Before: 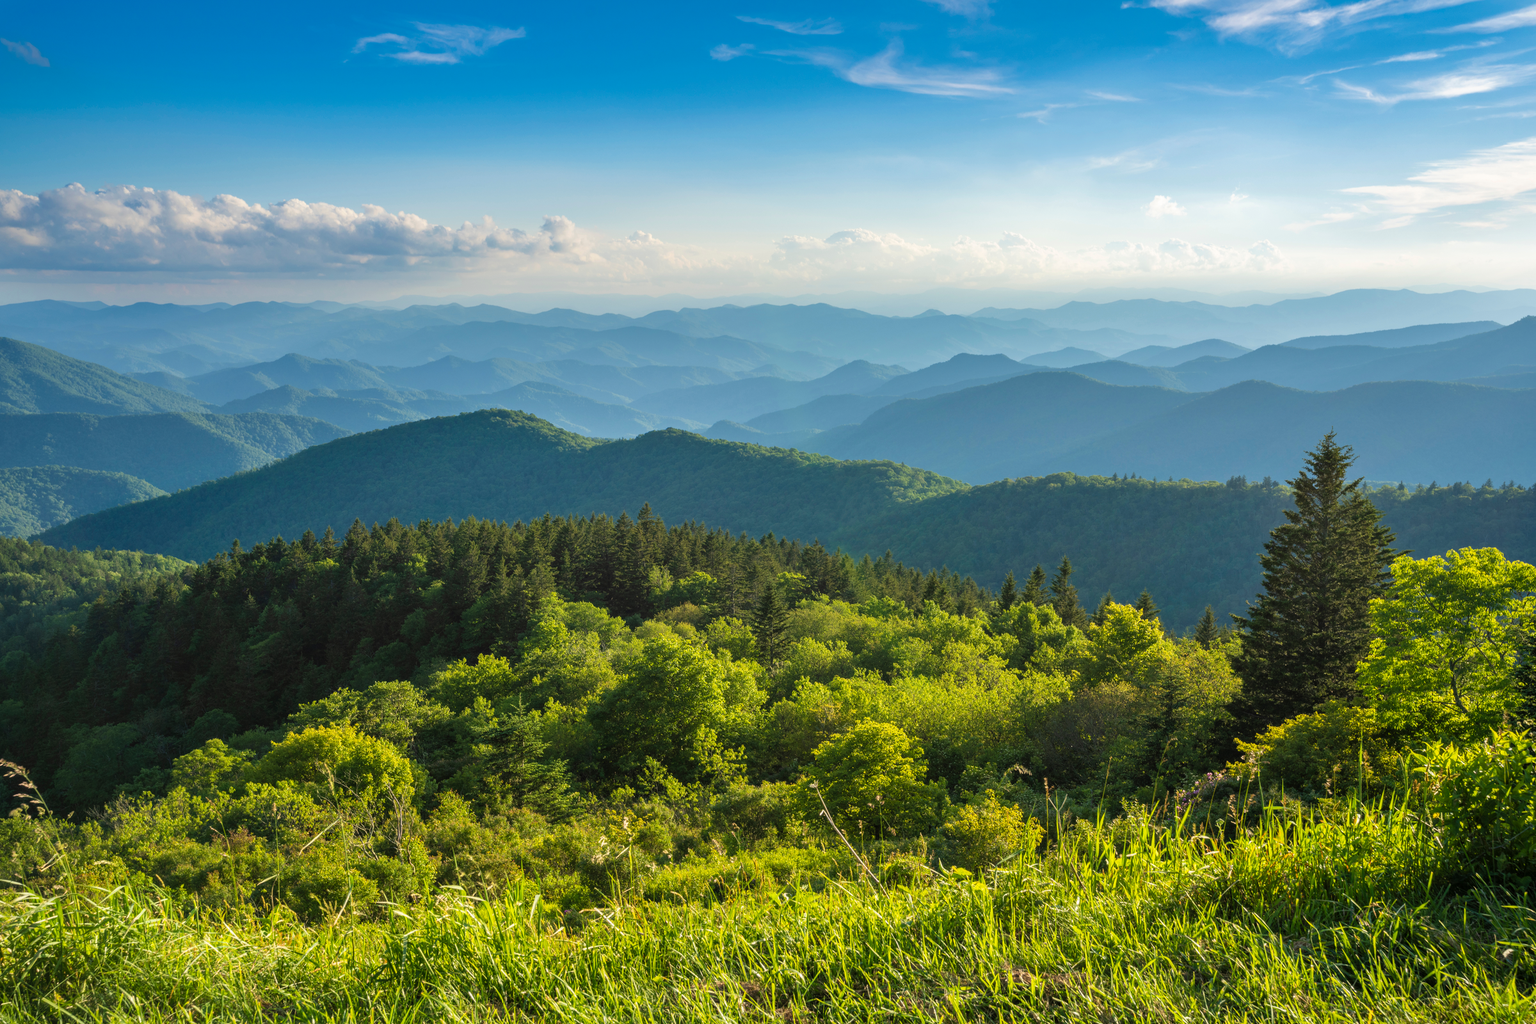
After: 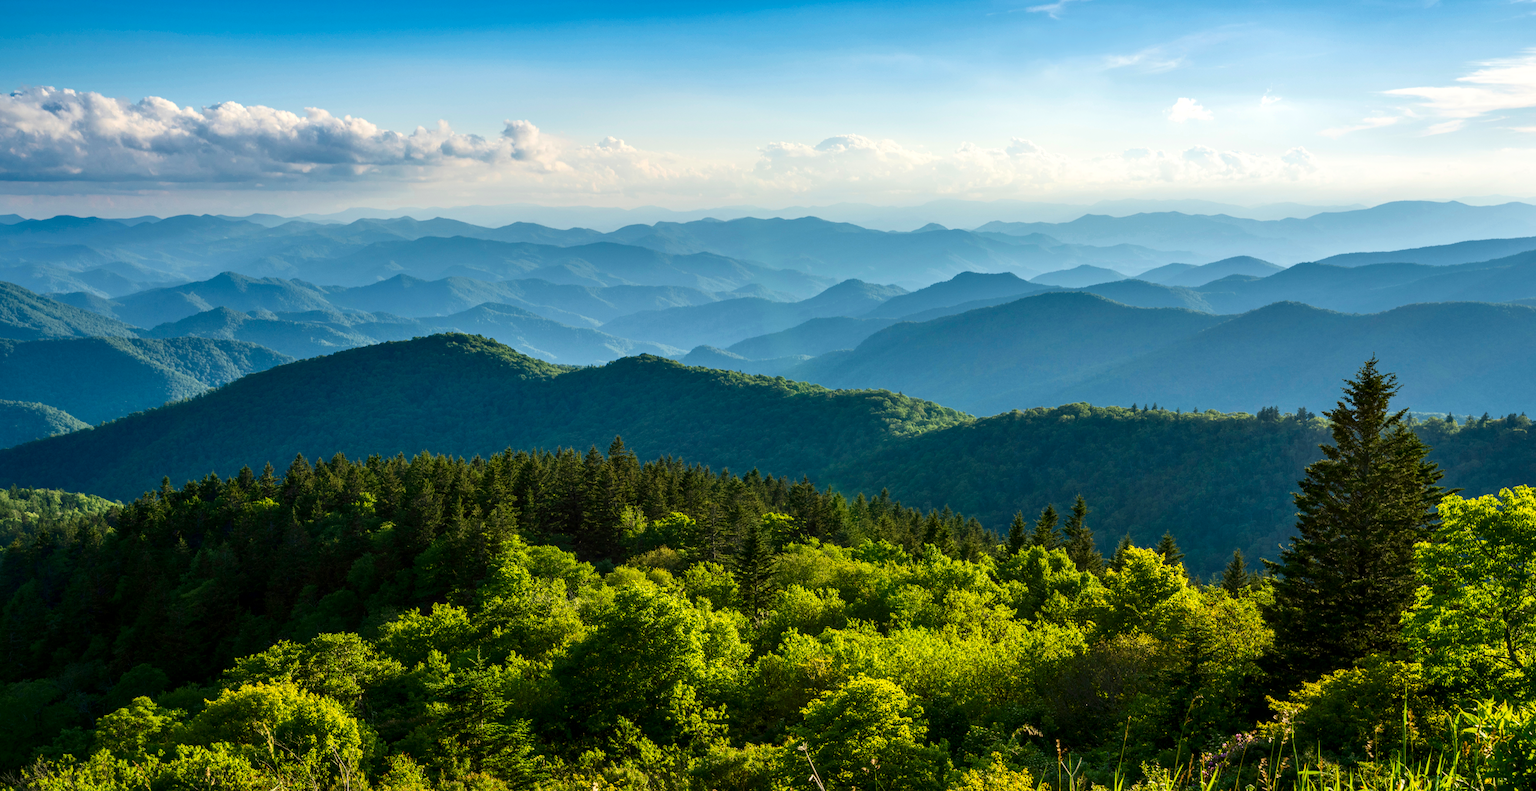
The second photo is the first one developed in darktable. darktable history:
local contrast: on, module defaults
crop: left 5.624%, top 10.472%, right 3.593%, bottom 19.354%
contrast brightness saturation: contrast 0.191, brightness -0.109, saturation 0.214
